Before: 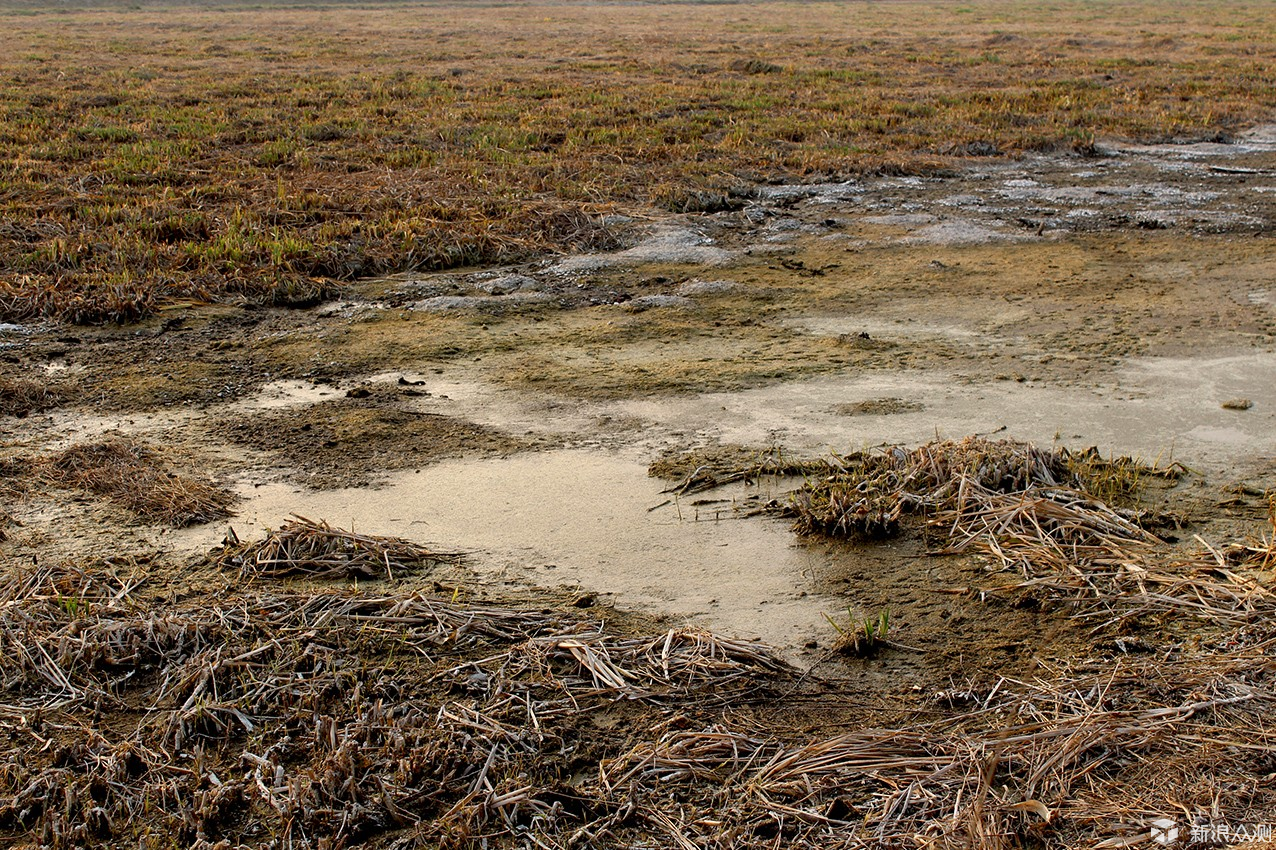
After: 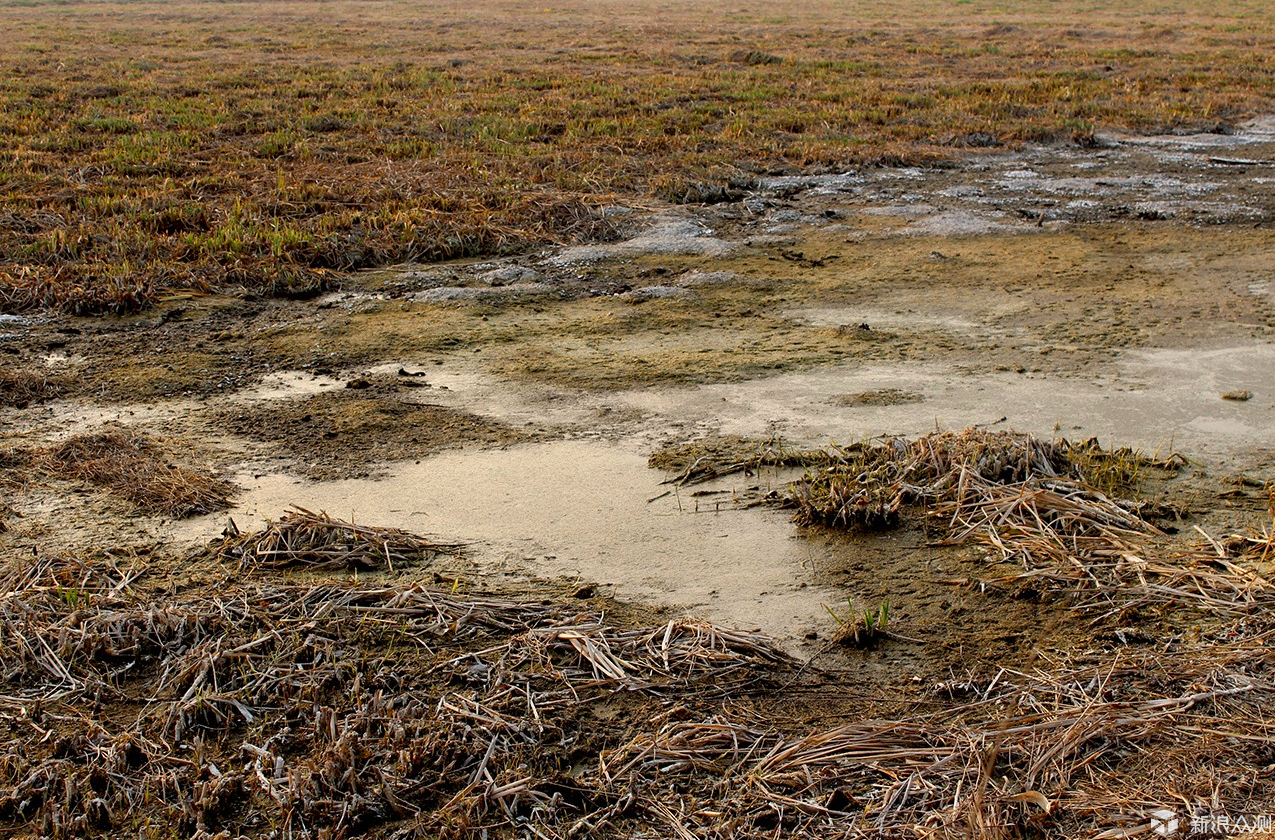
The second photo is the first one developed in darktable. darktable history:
color zones: curves: ch1 [(0, 0.523) (0.143, 0.545) (0.286, 0.52) (0.429, 0.506) (0.571, 0.503) (0.714, 0.503) (0.857, 0.508) (1, 0.523)]
crop: top 1.077%, right 0.03%
